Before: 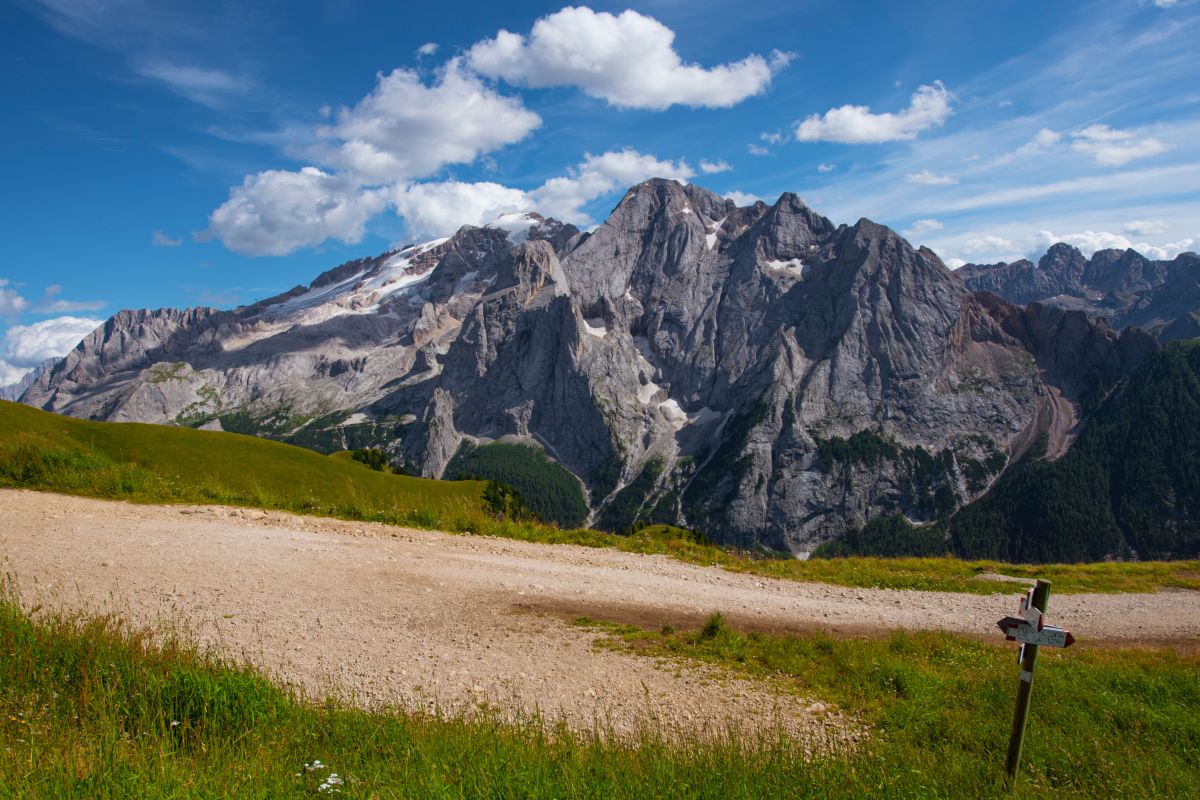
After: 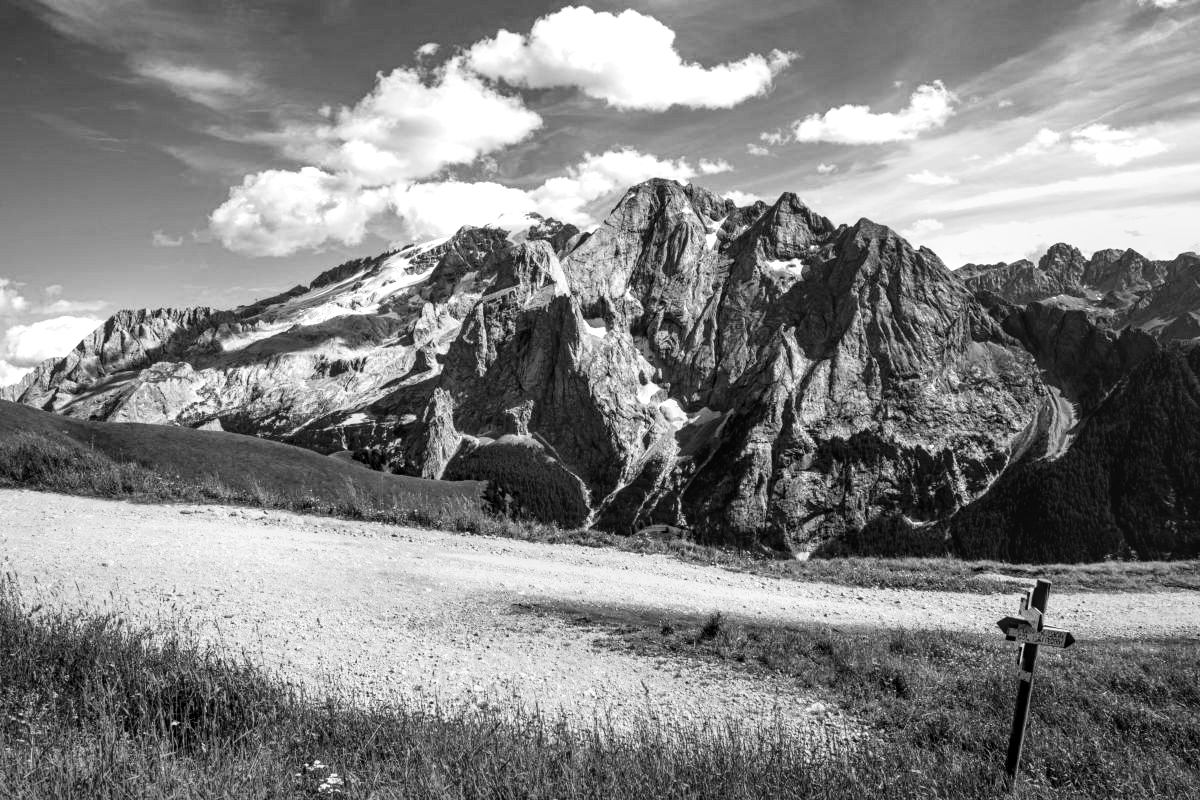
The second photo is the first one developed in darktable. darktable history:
tone curve: curves: ch0 [(0, 0.023) (0.104, 0.058) (0.21, 0.162) (0.469, 0.524) (0.579, 0.65) (0.725, 0.8) (0.858, 0.903) (1, 0.974)]; ch1 [(0, 0) (0.414, 0.395) (0.447, 0.447) (0.502, 0.501) (0.521, 0.512) (0.57, 0.563) (0.618, 0.61) (0.654, 0.642) (1, 1)]; ch2 [(0, 0) (0.356, 0.408) (0.437, 0.453) (0.492, 0.485) (0.524, 0.508) (0.566, 0.567) (0.595, 0.604) (1, 1)], color space Lab, independent channels, preserve colors none
local contrast: highlights 35%, detail 135%
shadows and highlights: low approximation 0.01, soften with gaussian
color balance rgb: linear chroma grading › global chroma 9%, perceptual saturation grading › global saturation 36%, perceptual saturation grading › shadows 35%, perceptual brilliance grading › global brilliance 15%, perceptual brilliance grading › shadows -35%, global vibrance 15%
monochrome: size 1
exposure: exposure 0.515 EV, compensate highlight preservation false
